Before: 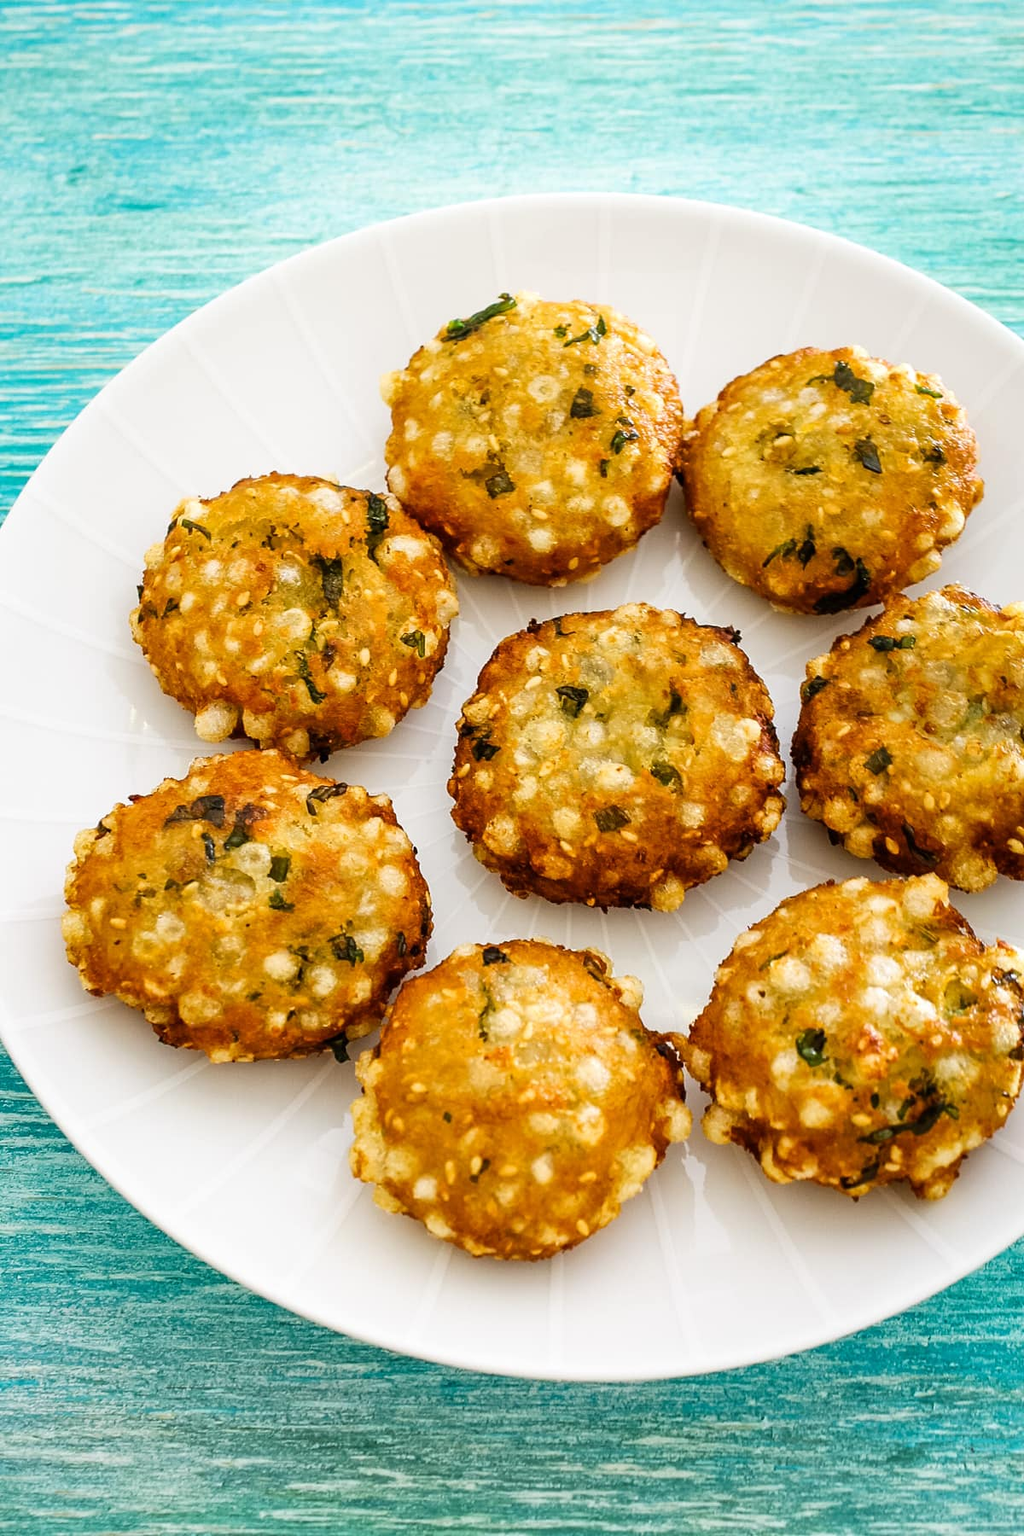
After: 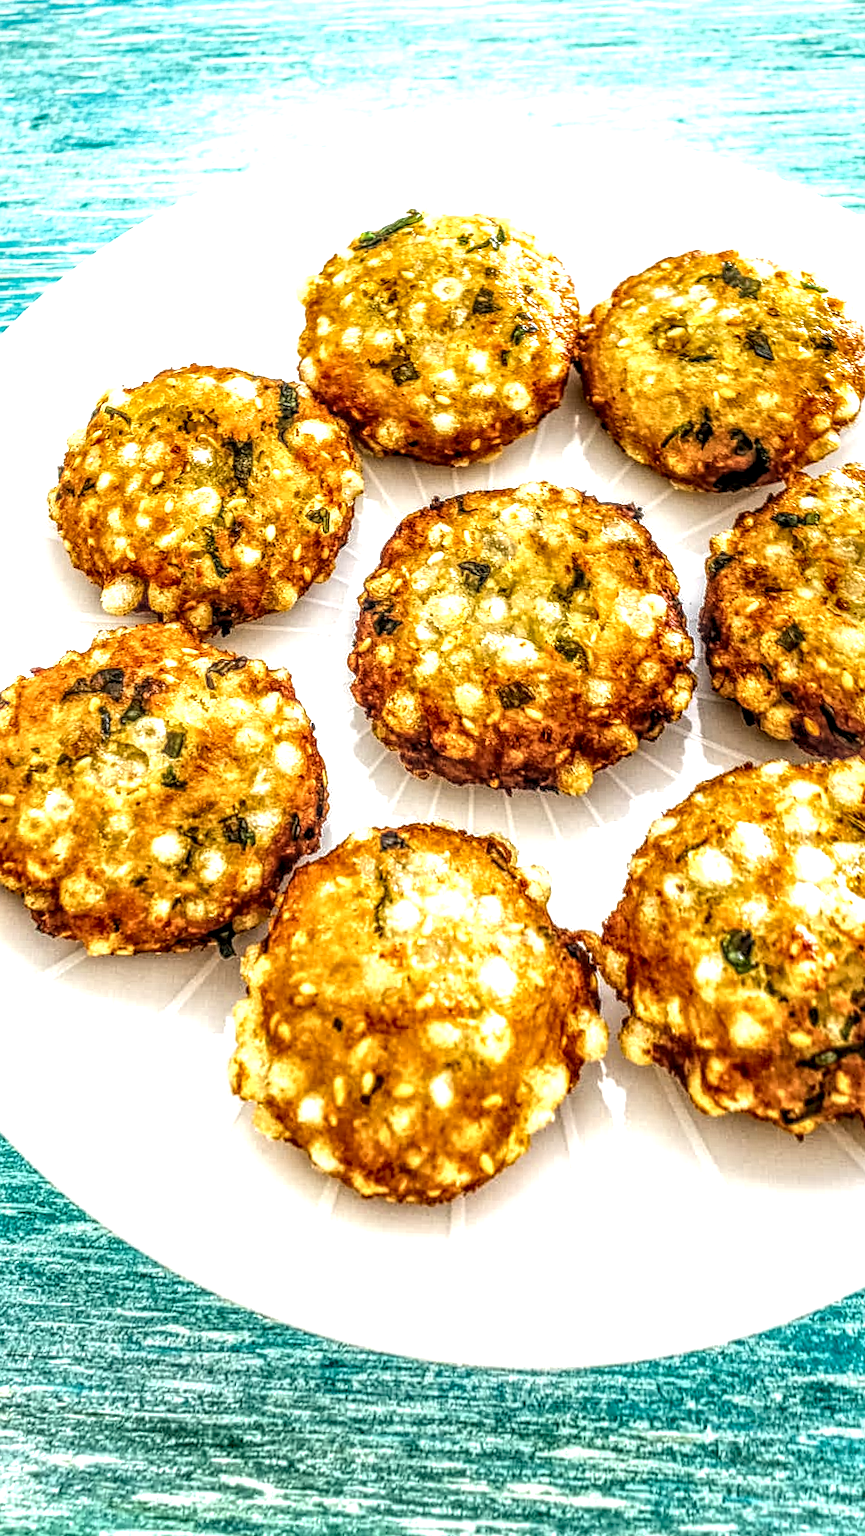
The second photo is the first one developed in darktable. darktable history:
tone equalizer: on, module defaults
rotate and perspective: rotation 0.72°, lens shift (vertical) -0.352, lens shift (horizontal) -0.051, crop left 0.152, crop right 0.859, crop top 0.019, crop bottom 0.964
exposure: exposure 0.574 EV, compensate highlight preservation false
crop and rotate: left 1.774%, right 0.633%, bottom 1.28%
local contrast: highlights 0%, shadows 0%, detail 300%, midtone range 0.3
